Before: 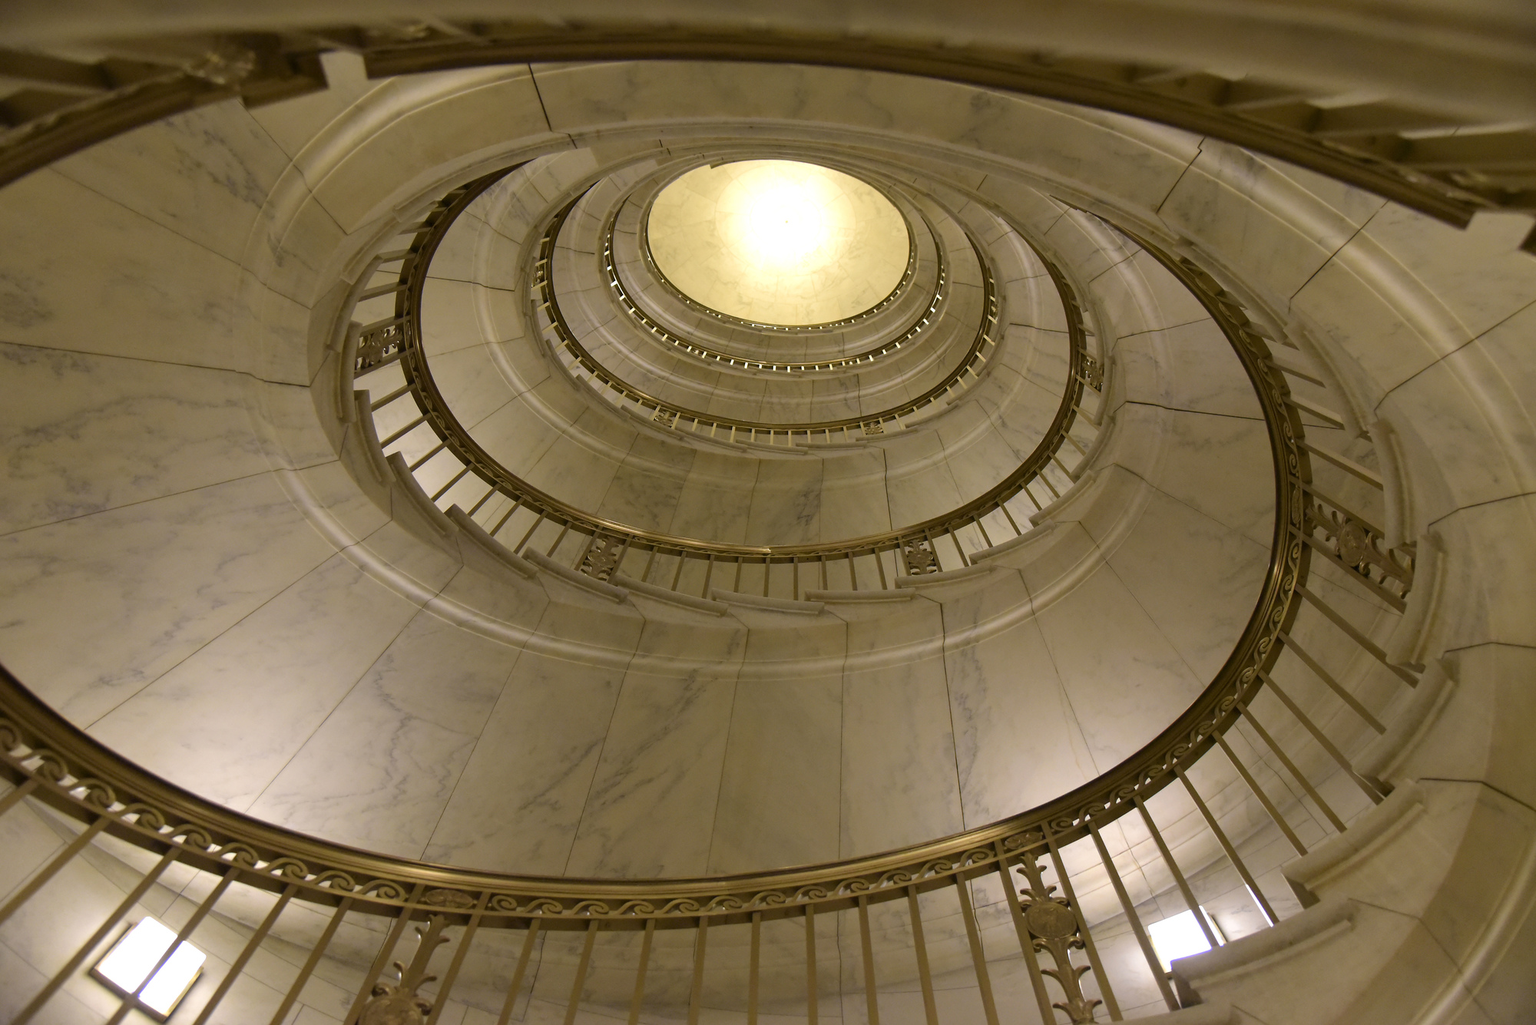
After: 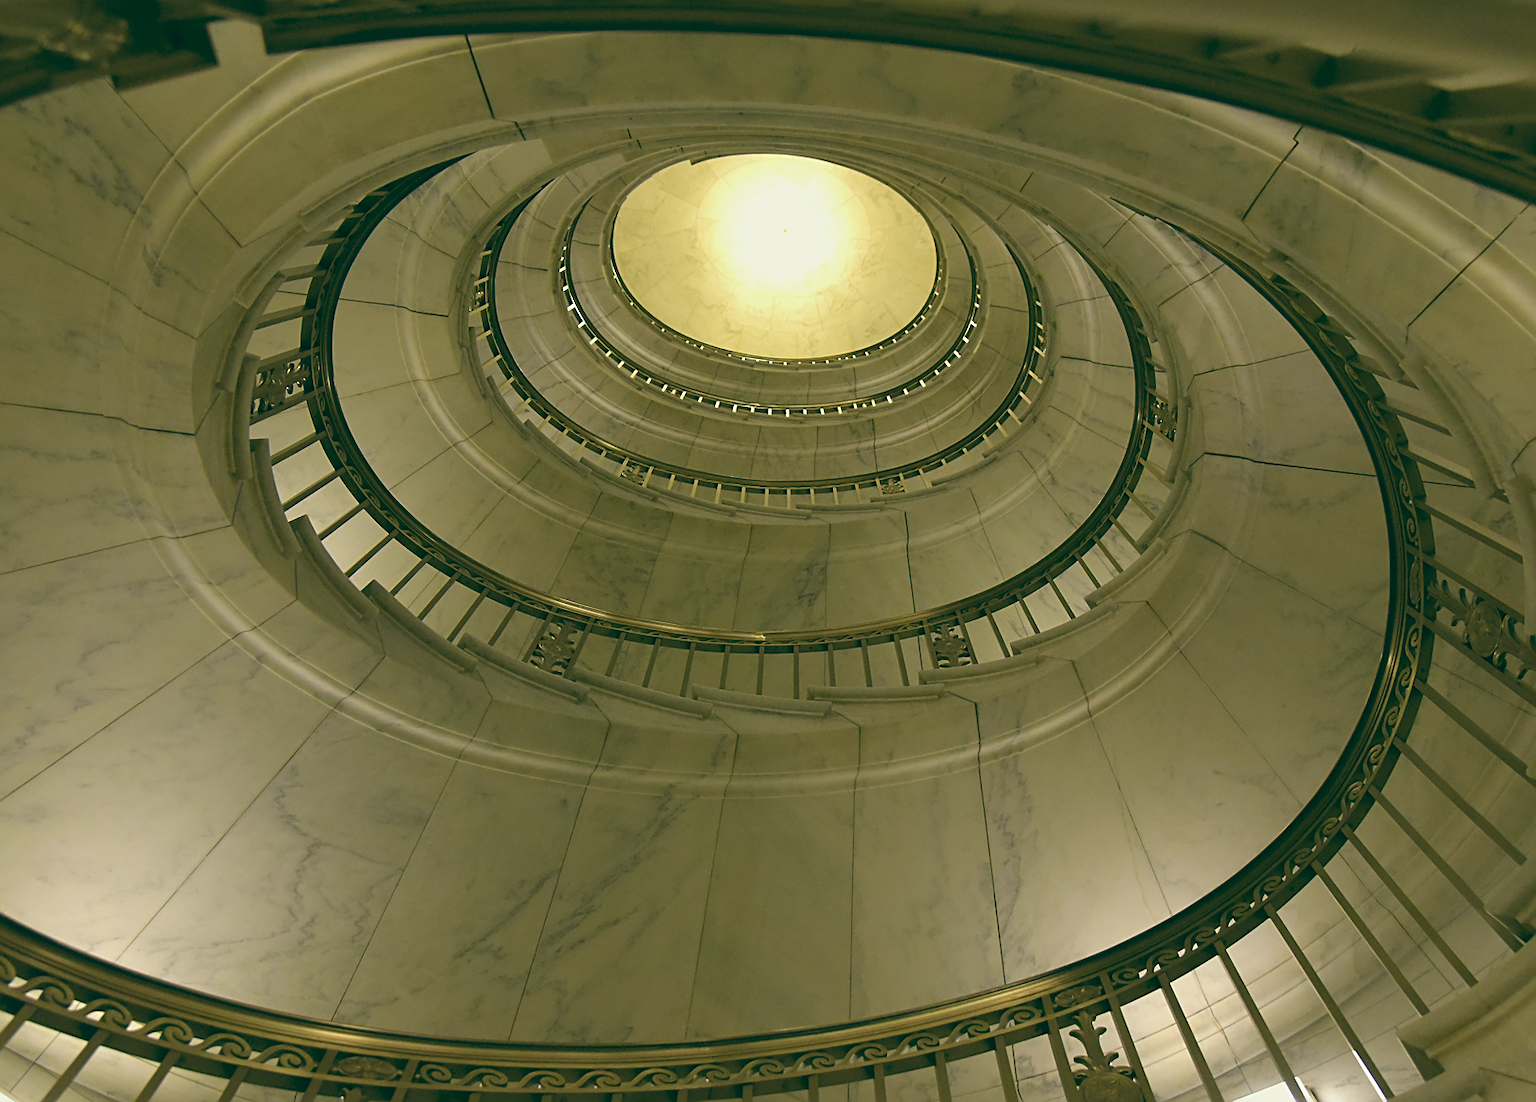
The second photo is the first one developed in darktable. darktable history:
color balance: lift [1.005, 0.99, 1.007, 1.01], gamma [1, 1.034, 1.032, 0.966], gain [0.873, 1.055, 1.067, 0.933]
crop: left 9.929%, top 3.475%, right 9.188%, bottom 9.529%
sharpen: on, module defaults
